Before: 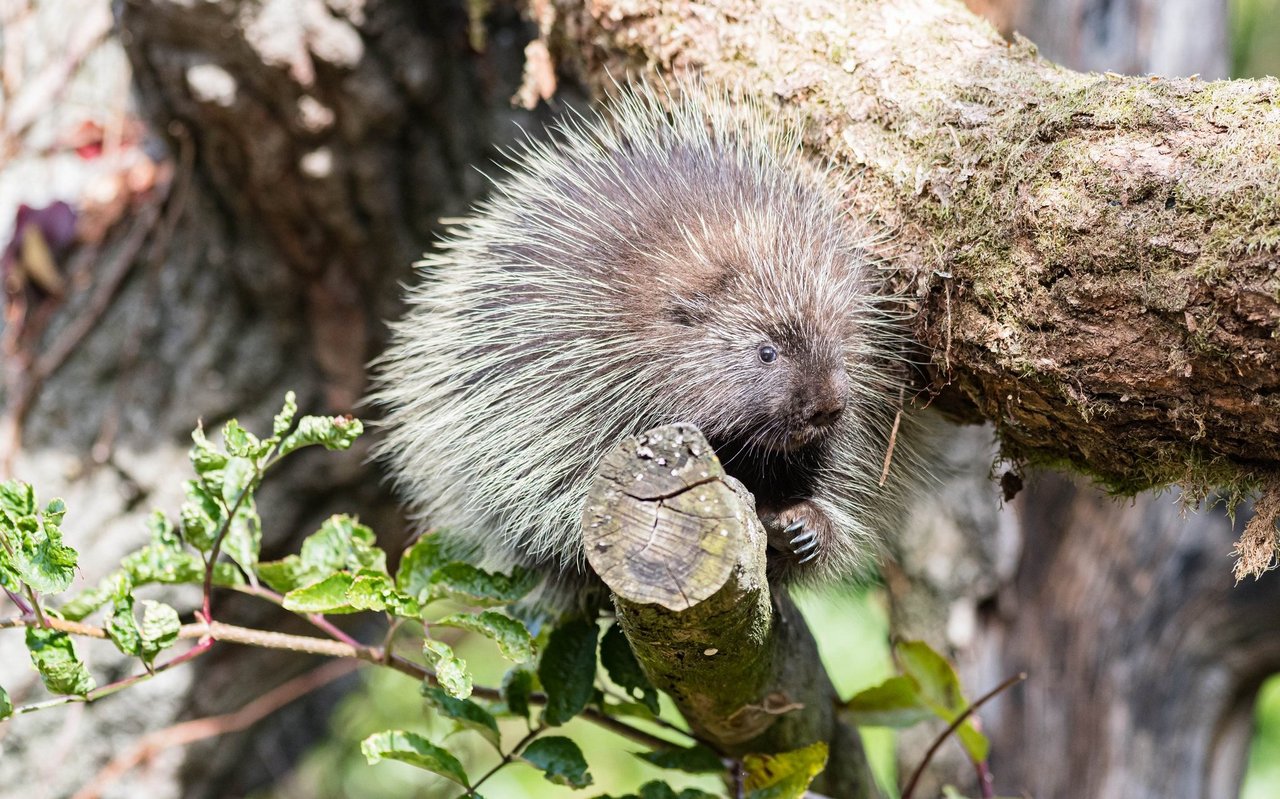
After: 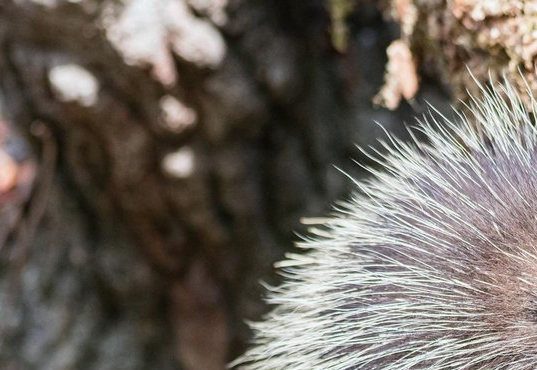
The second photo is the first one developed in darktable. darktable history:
crop and rotate: left 10.817%, top 0.062%, right 47.194%, bottom 53.626%
white balance: red 0.982, blue 1.018
